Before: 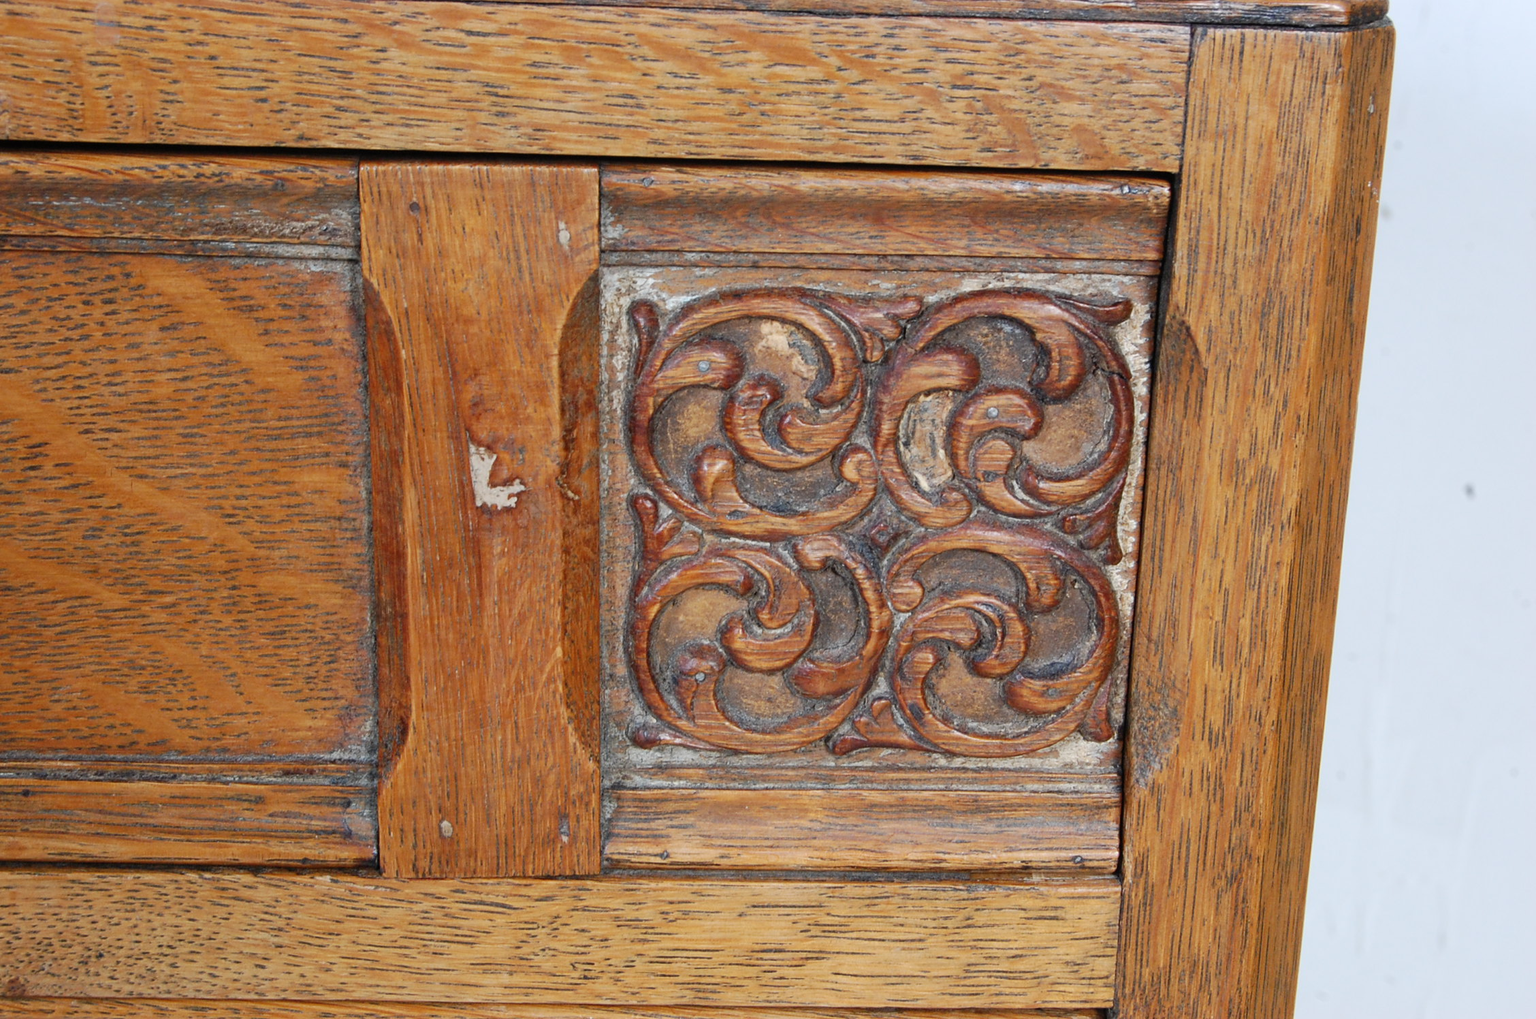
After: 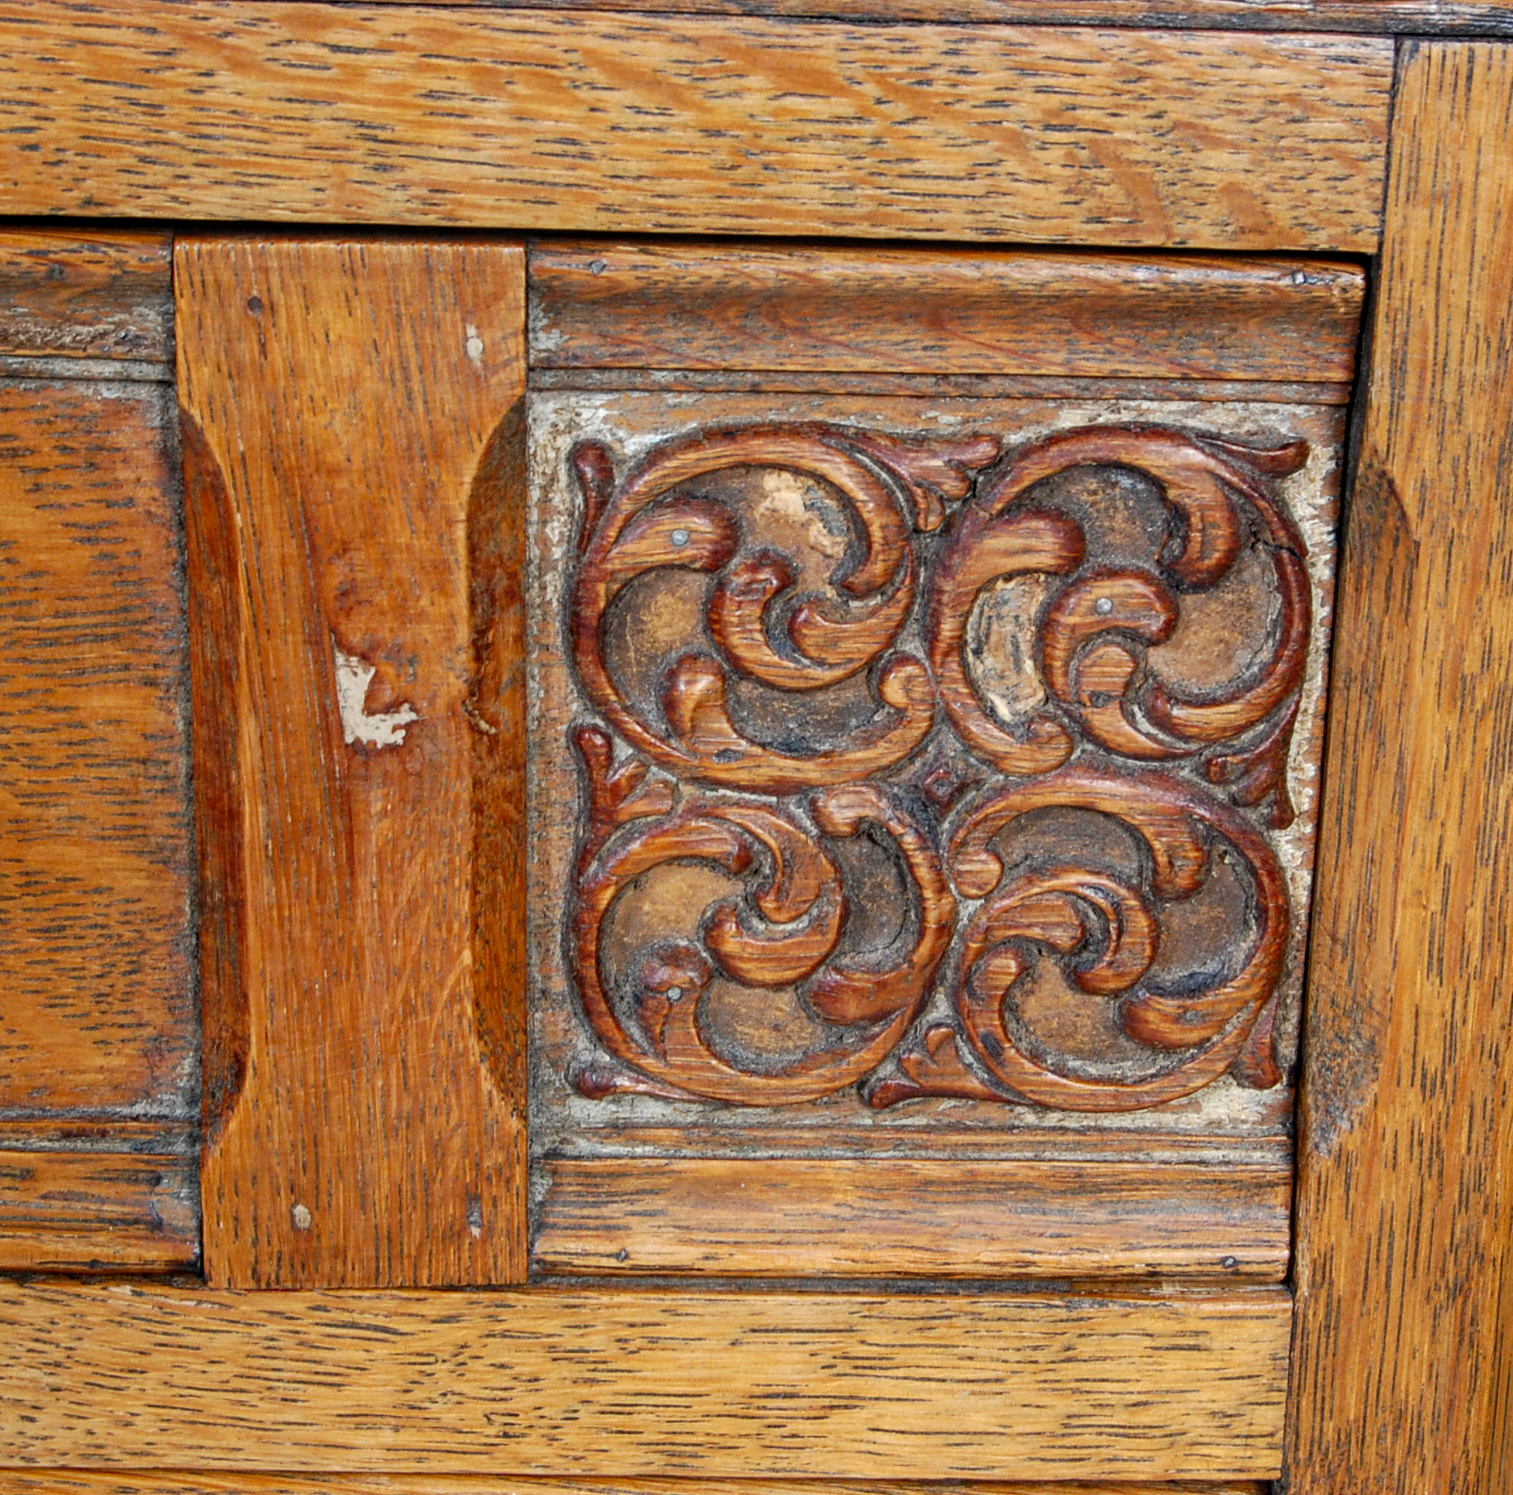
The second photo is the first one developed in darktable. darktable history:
crop and rotate: left 15.731%, right 17.167%
tone equalizer: -8 EV 0.044 EV
local contrast: detail 130%
contrast brightness saturation: contrast 0.036, saturation 0.158
color correction: highlights b* 2.91
